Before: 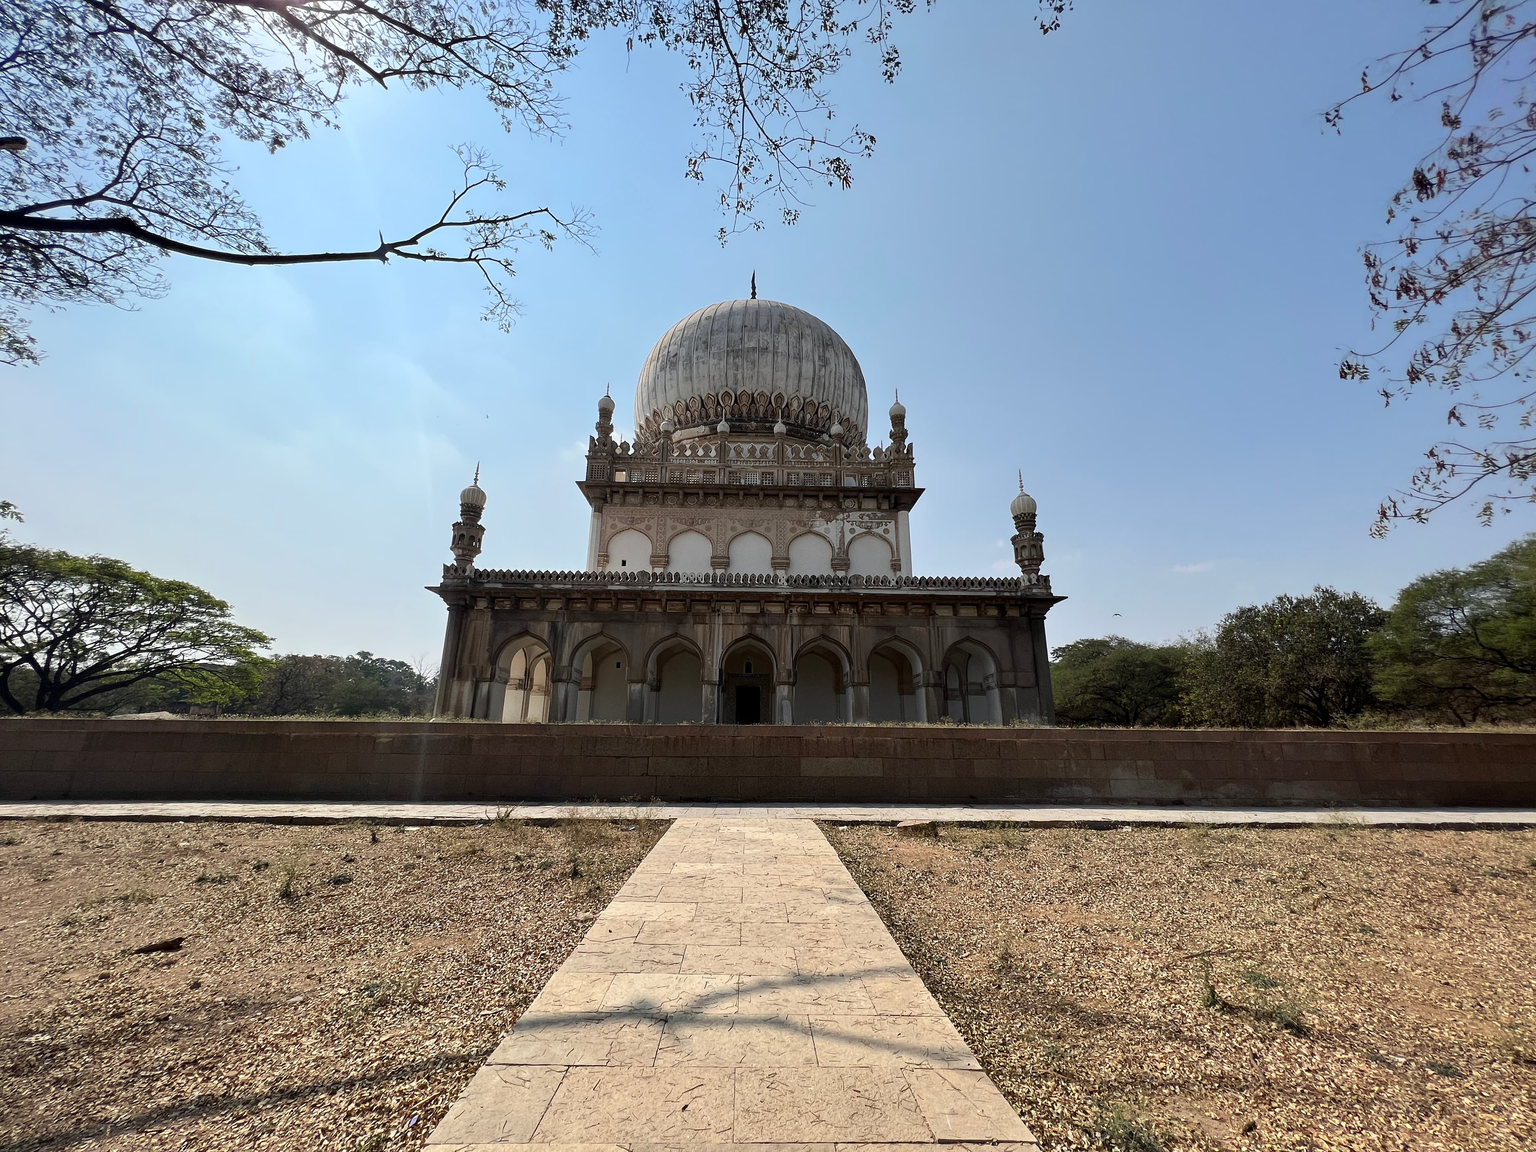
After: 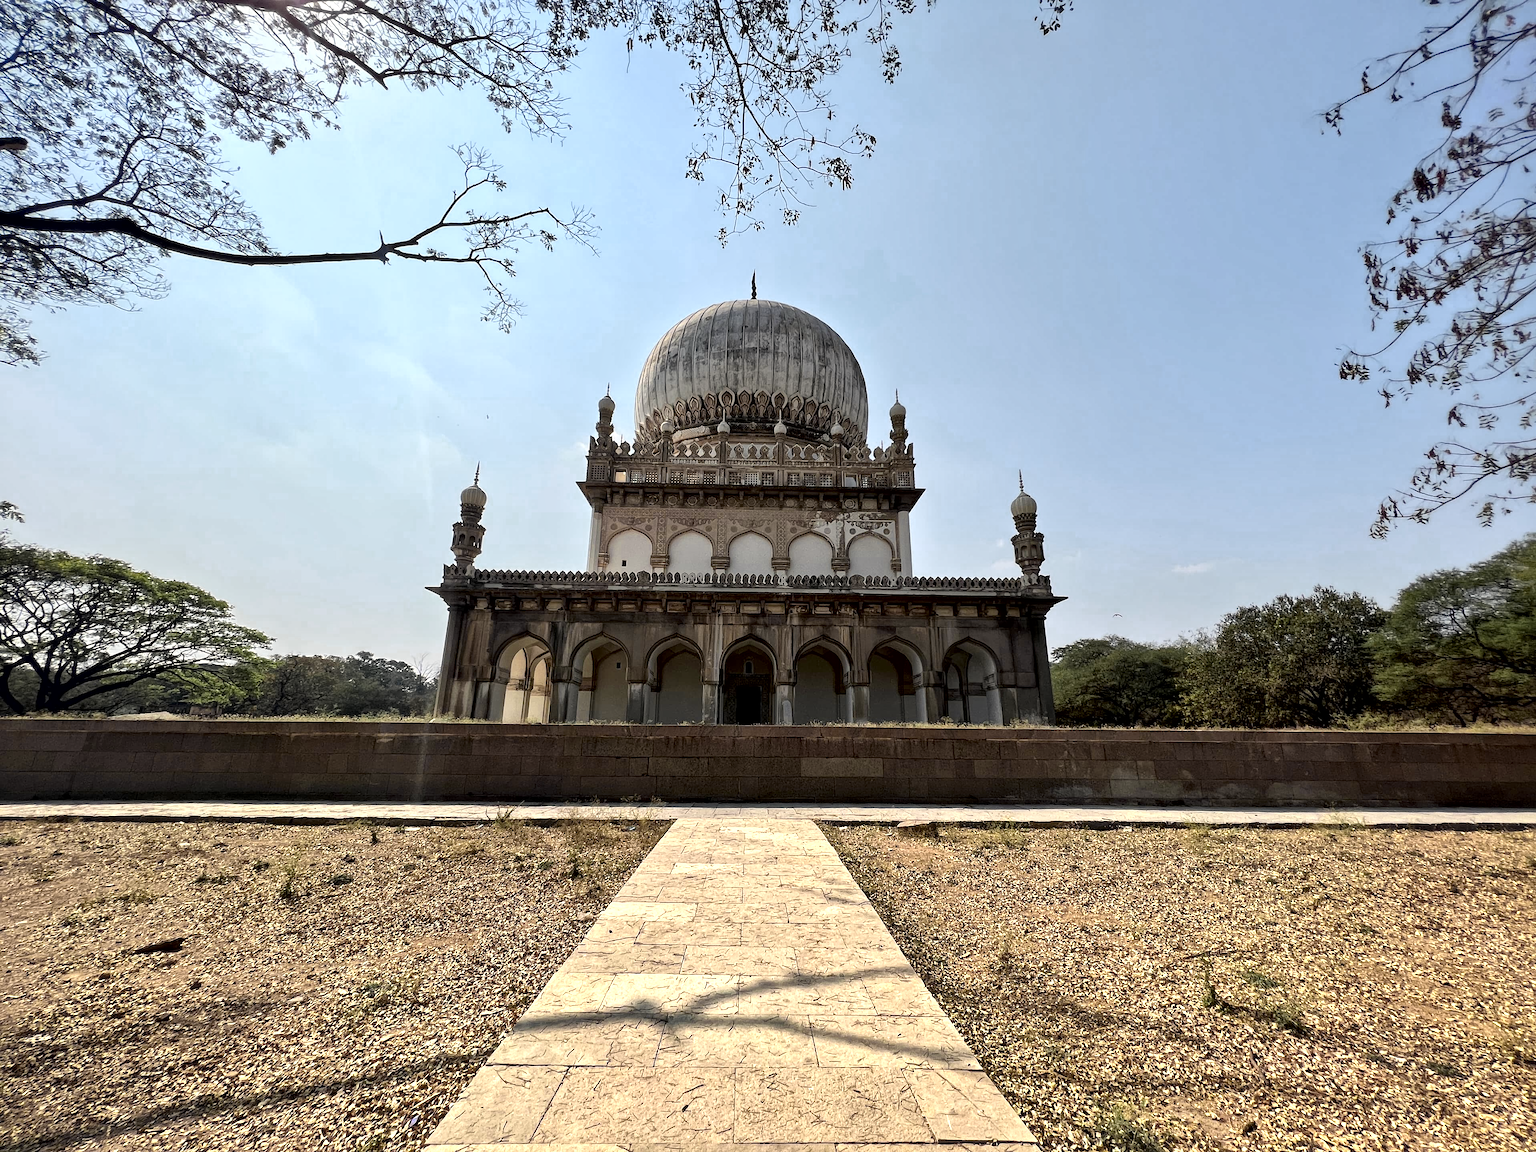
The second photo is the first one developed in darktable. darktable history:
color correction: highlights a* 0.816, highlights b* 2.78, saturation 1.1
color zones: curves: ch0 [(0.004, 0.306) (0.107, 0.448) (0.252, 0.656) (0.41, 0.398) (0.595, 0.515) (0.768, 0.628)]; ch1 [(0.07, 0.323) (0.151, 0.452) (0.252, 0.608) (0.346, 0.221) (0.463, 0.189) (0.61, 0.368) (0.735, 0.395) (0.921, 0.412)]; ch2 [(0, 0.476) (0.132, 0.512) (0.243, 0.512) (0.397, 0.48) (0.522, 0.376) (0.634, 0.536) (0.761, 0.46)]
local contrast: mode bilateral grid, contrast 20, coarseness 50, detail 171%, midtone range 0.2
